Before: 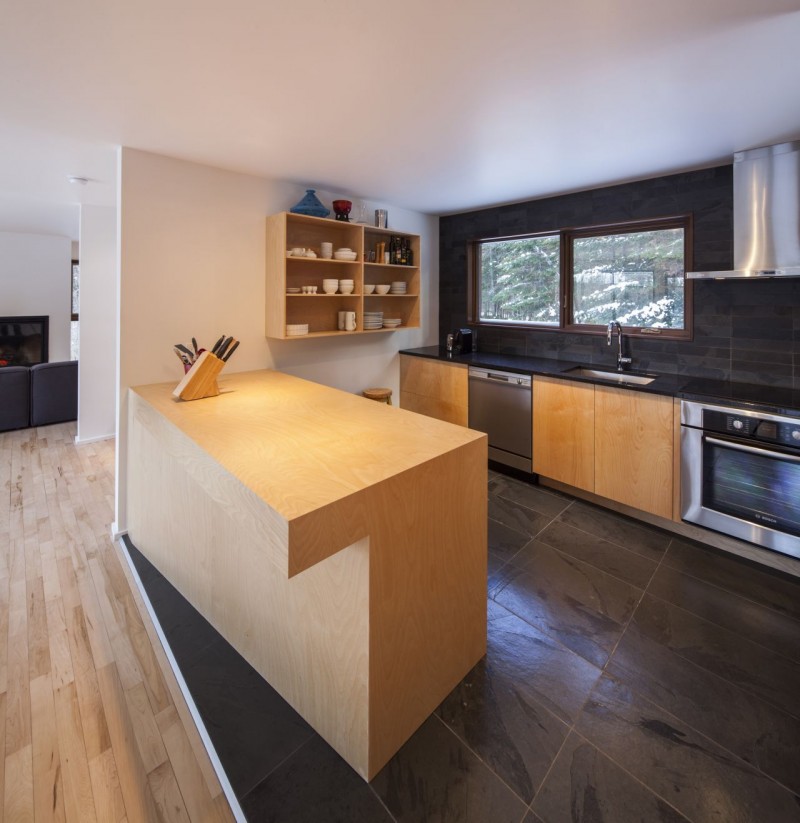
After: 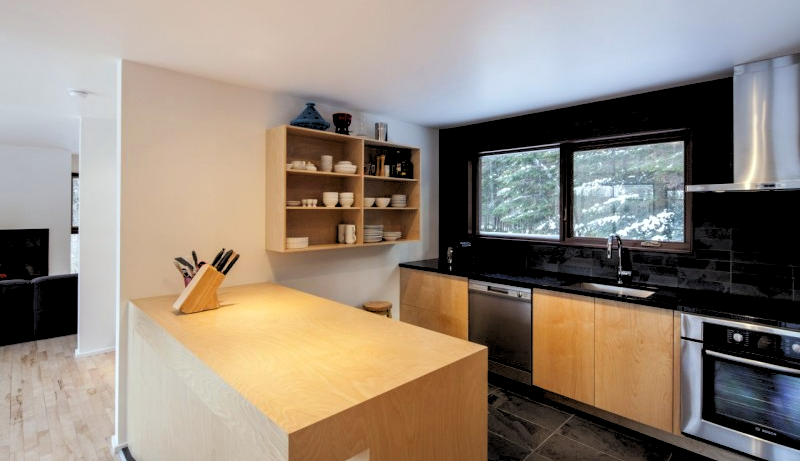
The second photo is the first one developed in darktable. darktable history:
color calibration: illuminant Planckian (black body), x 0.351, y 0.352, temperature 4794.27 K
rgb levels: levels [[0.029, 0.461, 0.922], [0, 0.5, 1], [0, 0.5, 1]]
crop and rotate: top 10.605%, bottom 33.274%
